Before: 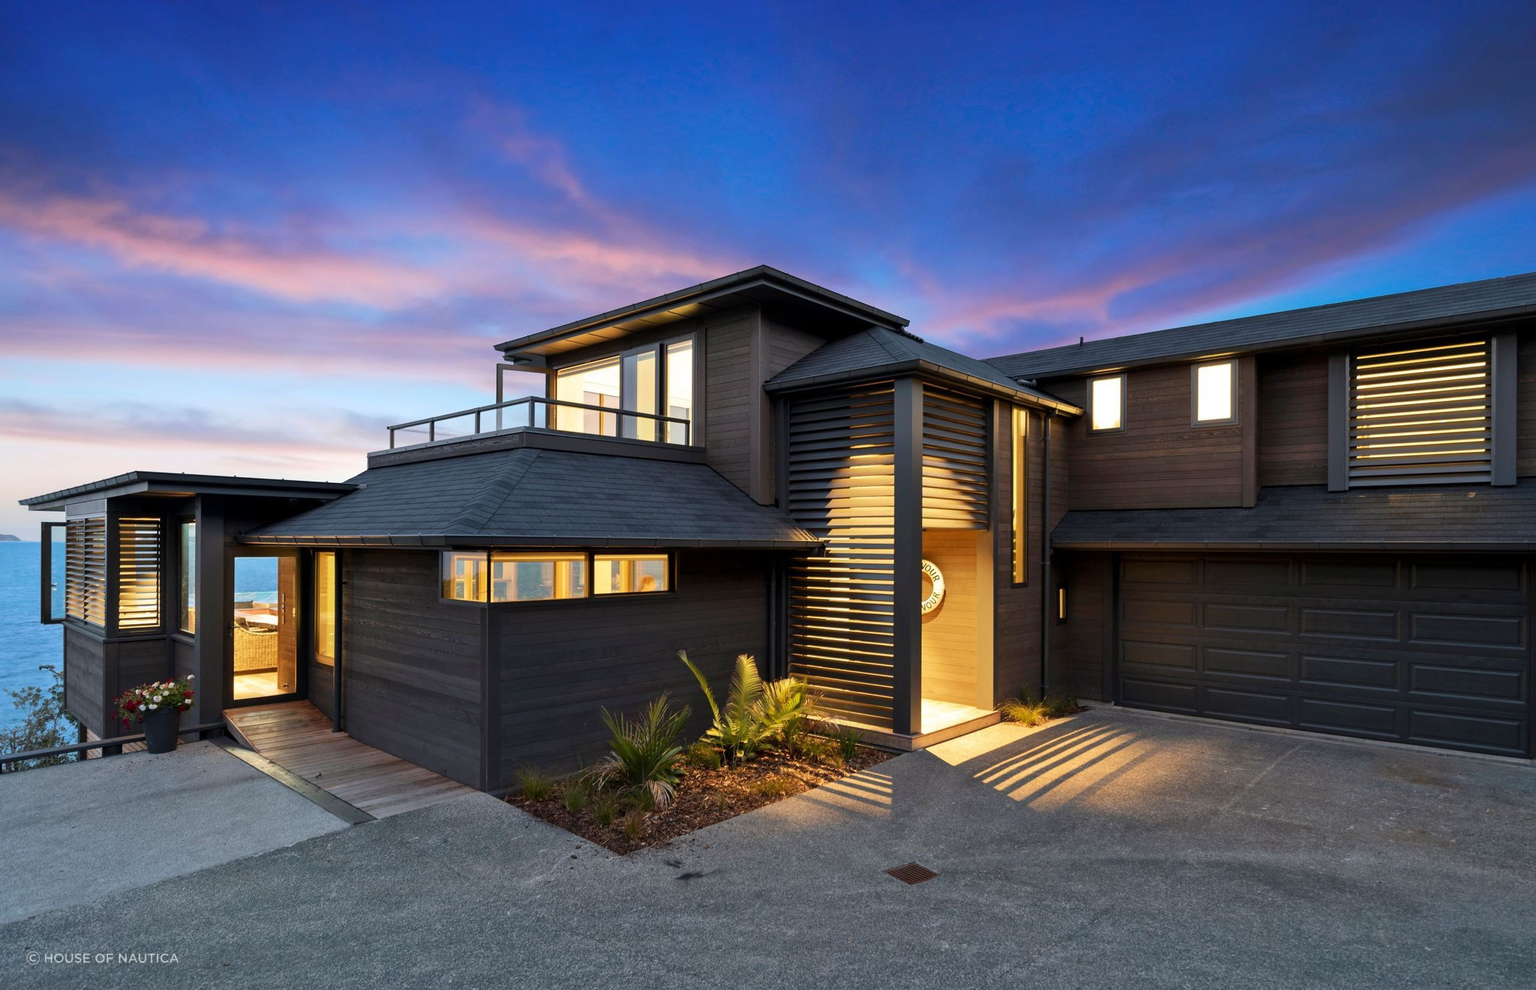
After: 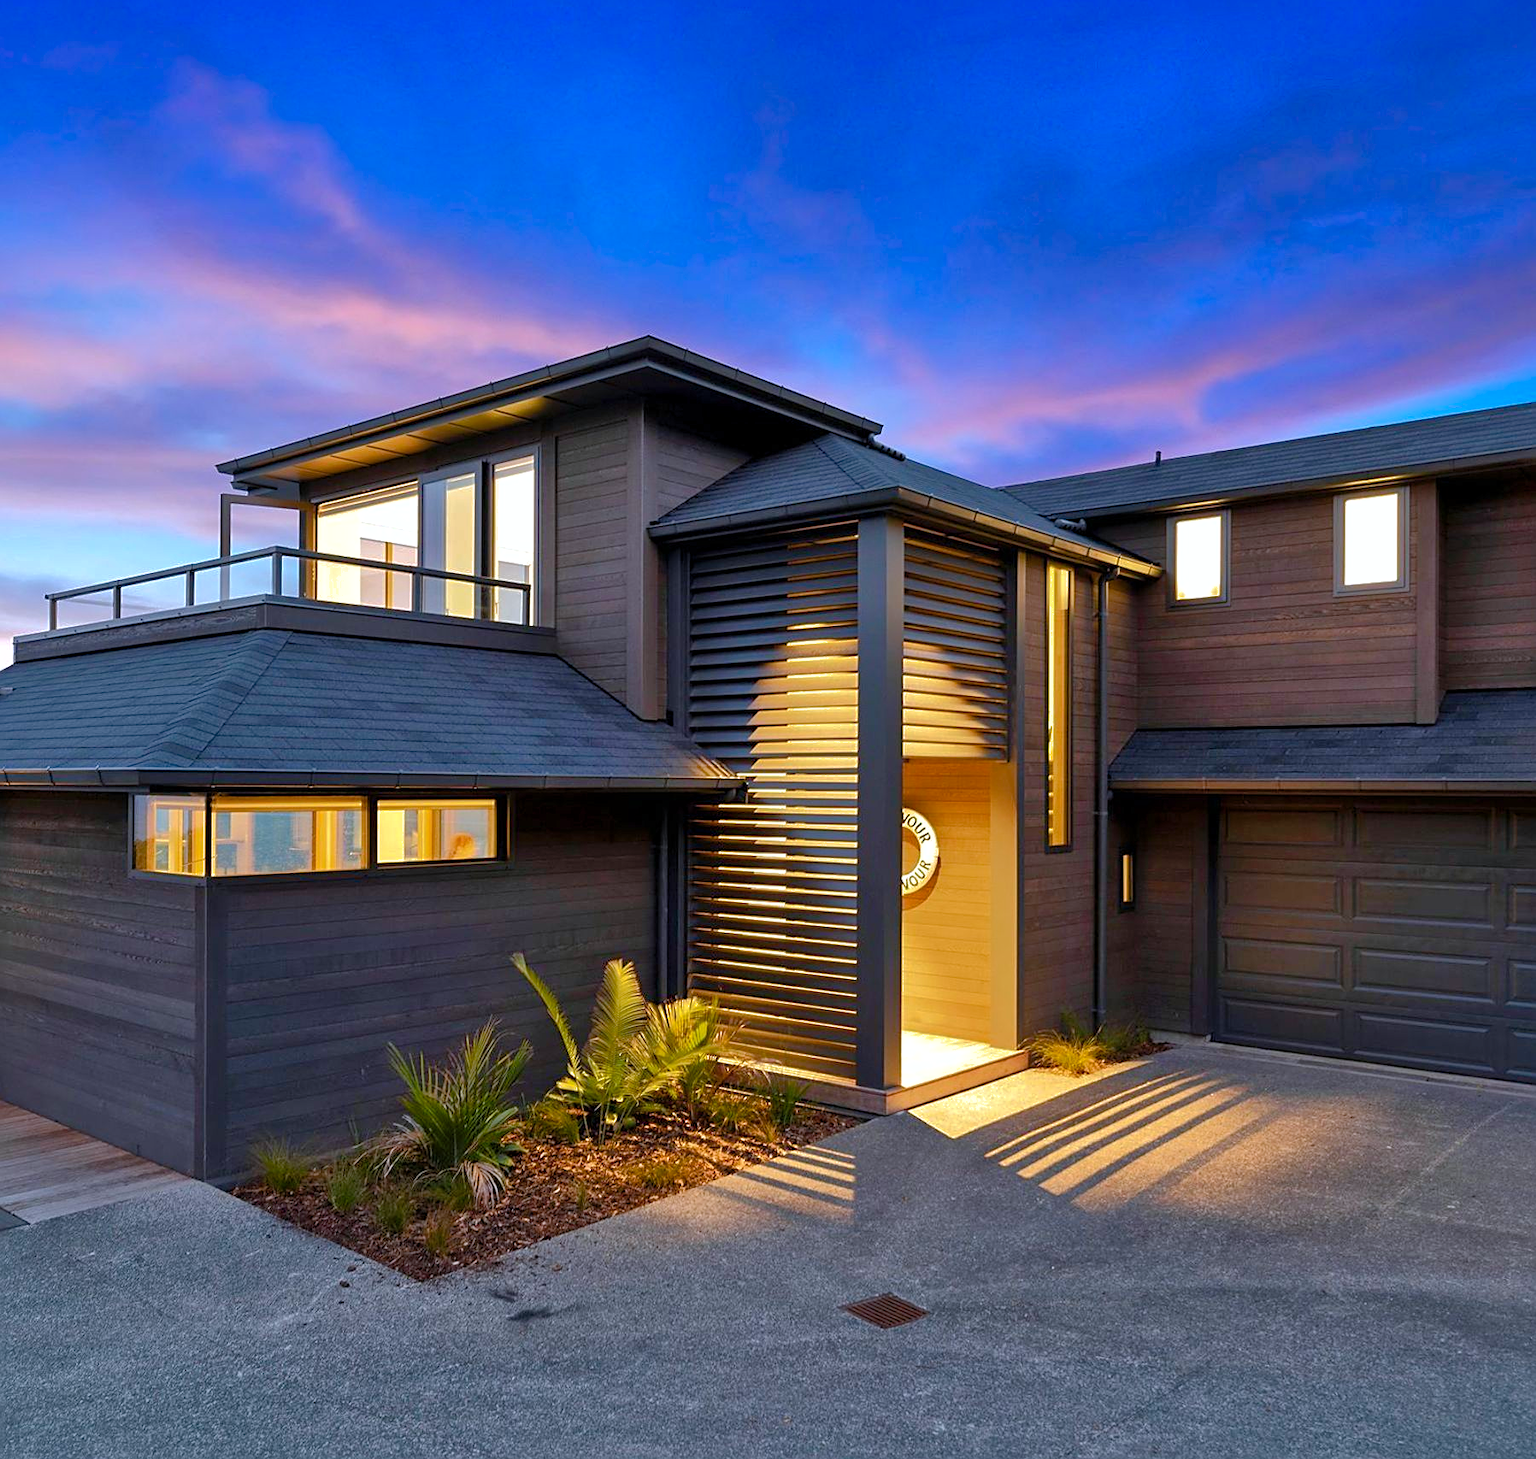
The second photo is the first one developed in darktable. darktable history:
shadows and highlights: highlights -59.73, highlights color adjustment 45.95%
sharpen: on, module defaults
crop and rotate: left 23.382%, top 5.633%, right 14.22%, bottom 2.36%
color calibration: illuminant as shot in camera, x 0.358, y 0.373, temperature 4628.91 K, gamut compression 0.991
color balance rgb: highlights gain › luminance 14.979%, perceptual saturation grading › global saturation 20%, perceptual saturation grading › highlights -25.771%, perceptual saturation grading › shadows 25.342%, global vibrance 20%
